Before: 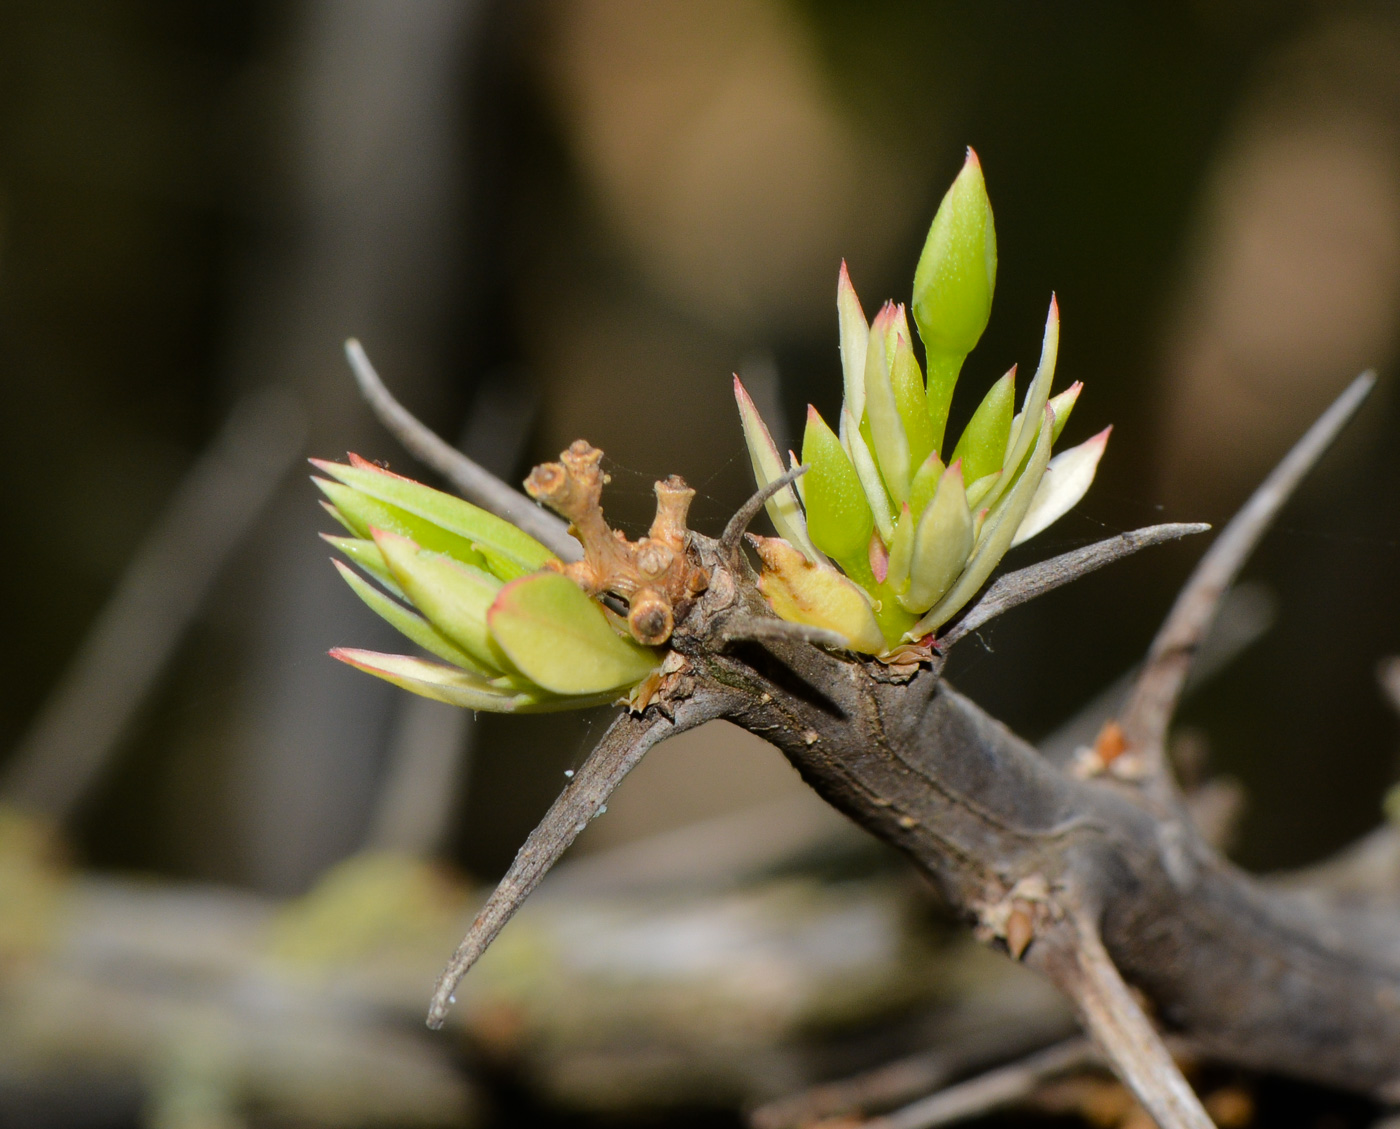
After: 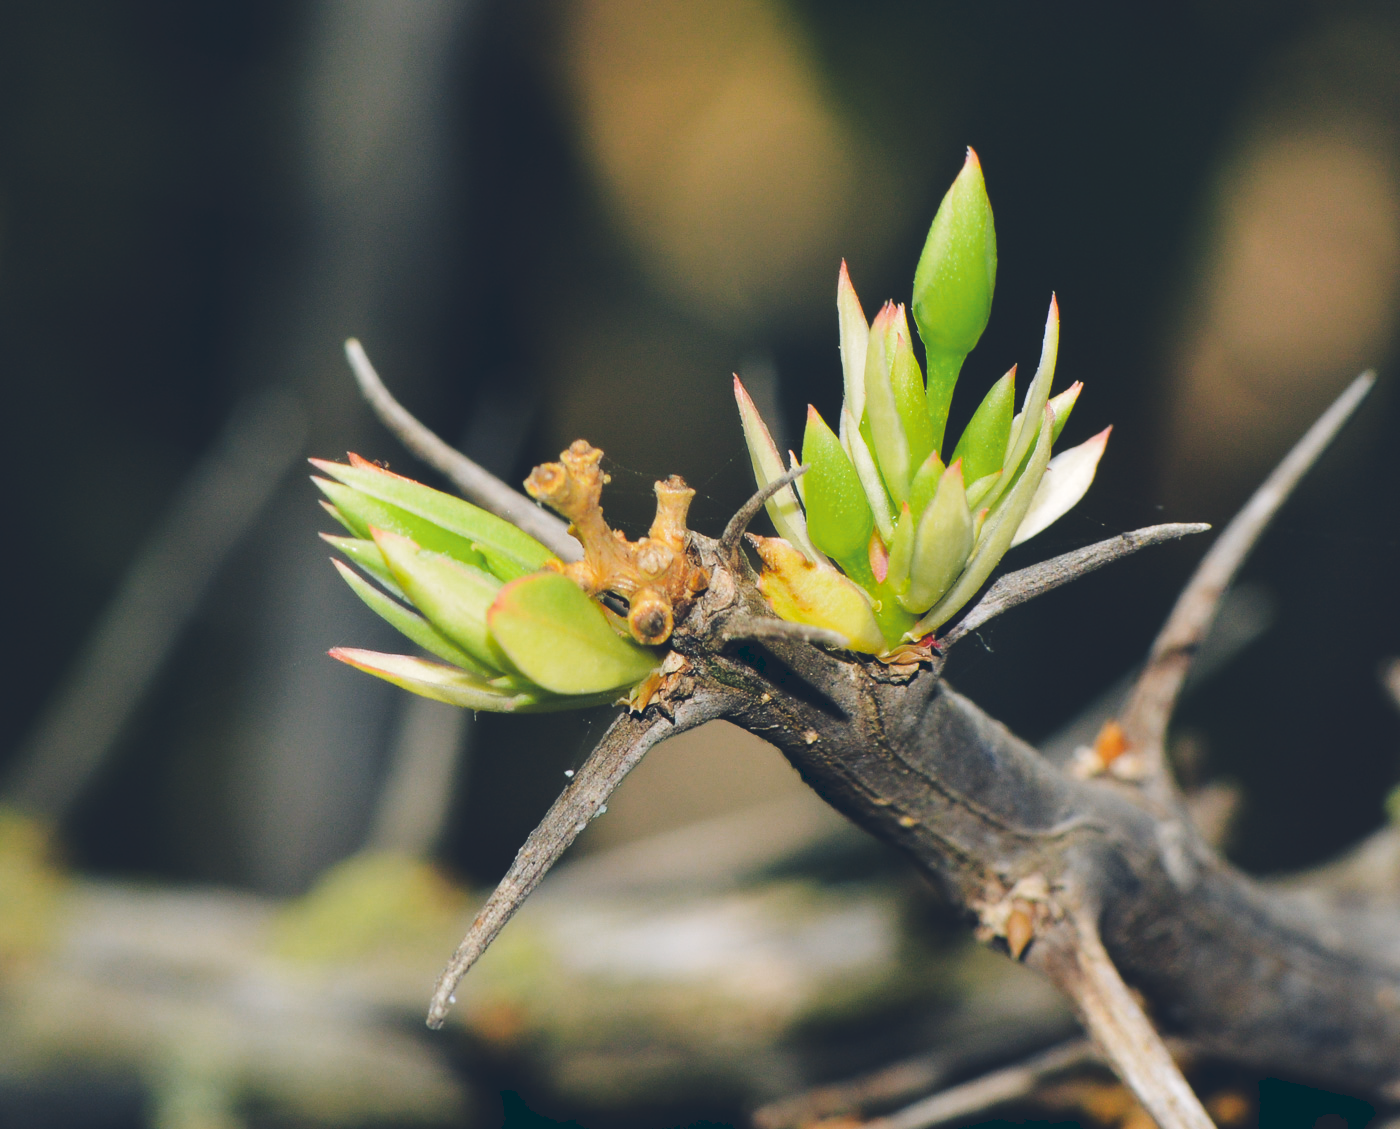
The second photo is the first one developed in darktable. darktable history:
tone curve: curves: ch0 [(0, 0) (0.003, 0.117) (0.011, 0.125) (0.025, 0.133) (0.044, 0.144) (0.069, 0.152) (0.1, 0.167) (0.136, 0.186) (0.177, 0.21) (0.224, 0.244) (0.277, 0.295) (0.335, 0.357) (0.399, 0.445) (0.468, 0.531) (0.543, 0.629) (0.623, 0.716) (0.709, 0.803) (0.801, 0.876) (0.898, 0.939) (1, 1)], preserve colors none
color look up table: target L [94.04, 90.62, 86.75, 87.57, 61.88, 65.76, 65.03, 56.6, 45.07, 31.92, 21.86, 3.447, 200.4, 90.16, 78.99, 74.8, 70.09, 65.34, 55.85, 58.74, 55.66, 57.85, 55.97, 47.96, 46.61, 46.05, 30.95, 30.31, 19.6, 73.15, 70.86, 59.28, 59.81, 53.18, 57.61, 44.5, 42.78, 33.56, 36.55, 32.67, 27.22, 11.36, 8.863, 84.56, 68.39, 67.02, 65.94, 45.86, 44.77], target a [-25.98, -24.71, -36.76, -41.34, -52.78, -52.95, -21.78, -16.14, -27.7, -31.53, -24.74, -8.24, 0, 6.678, 8.971, 24.39, 33.16, 1.448, 49.99, 5.829, 54.42, 25.71, 34.92, 67.46, 59.47, 56.7, 4.892, -2.713, 24.13, 26.88, 46.61, 59.27, 51.33, 81.36, 72.41, 62.62, 35.5, 23.09, 57.41, 57.62, 35.84, 29.62, 3.36, -5.722, -20.98, -33.25, -2.089, -6.012, -21.88], target b [75.47, 10.16, 40.4, 4.442, 42.41, 25.98, 24.24, 9.313, 33.64, 14.27, 1.93, -16.88, 0, 2.386, 74.76, 34.44, 21.2, 60.75, 56.77, 4.467, 28.33, 24.24, 59.51, 9.802, 32.36, 47.68, -1.847, 24.75, 11.01, -23.28, -41.9, -12.88, -15.66, -45.56, -60.55, -10.94, -83.34, -68.02, -27.02, -61.2, -18, -53.34, -38.01, -20.08, -26.76, -2.365, -48.74, -43.84, -8.454], num patches 49
